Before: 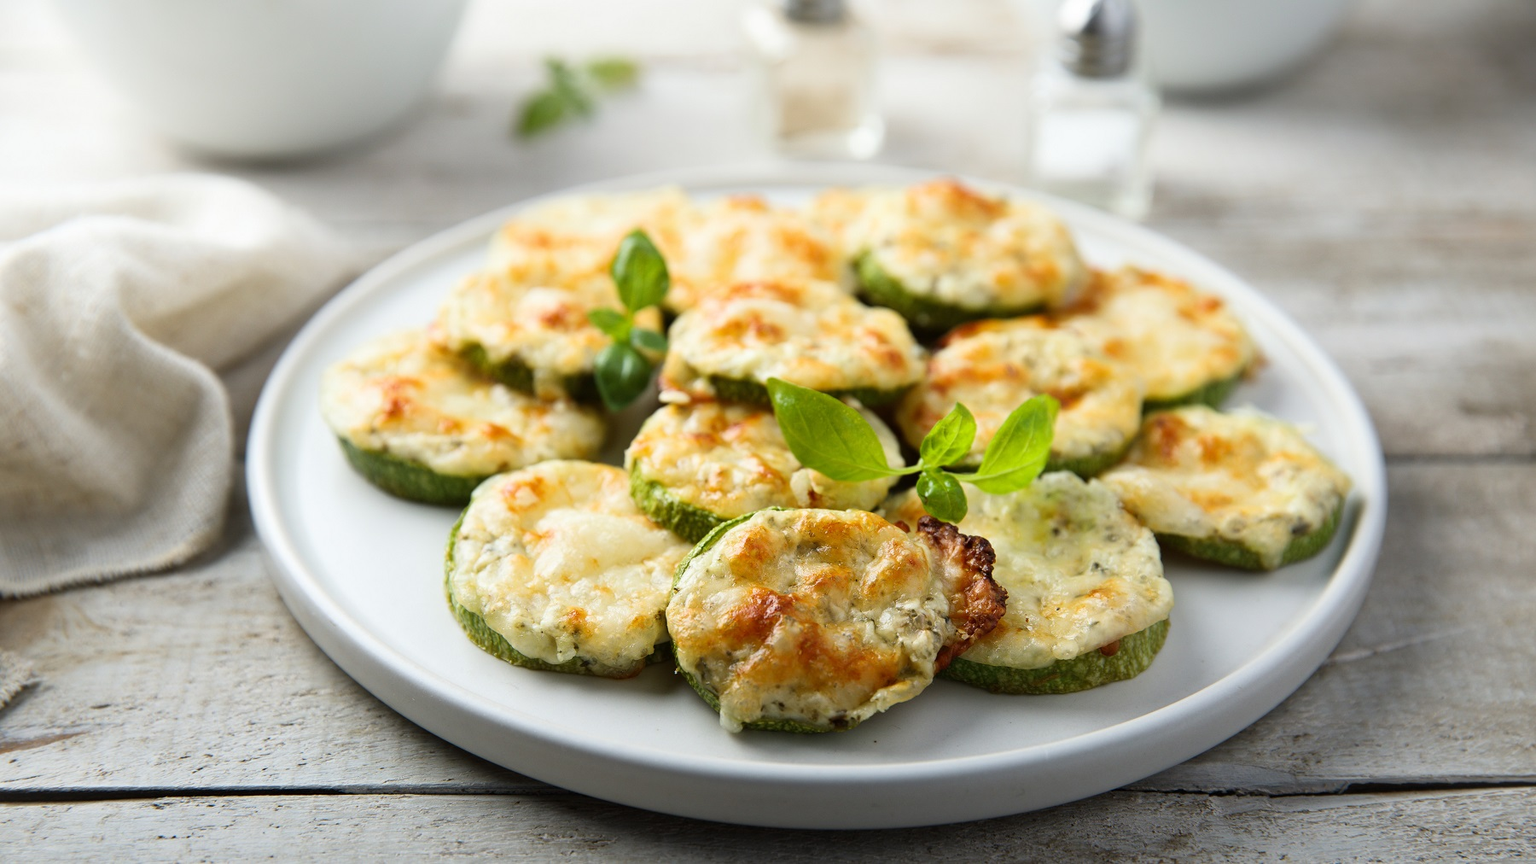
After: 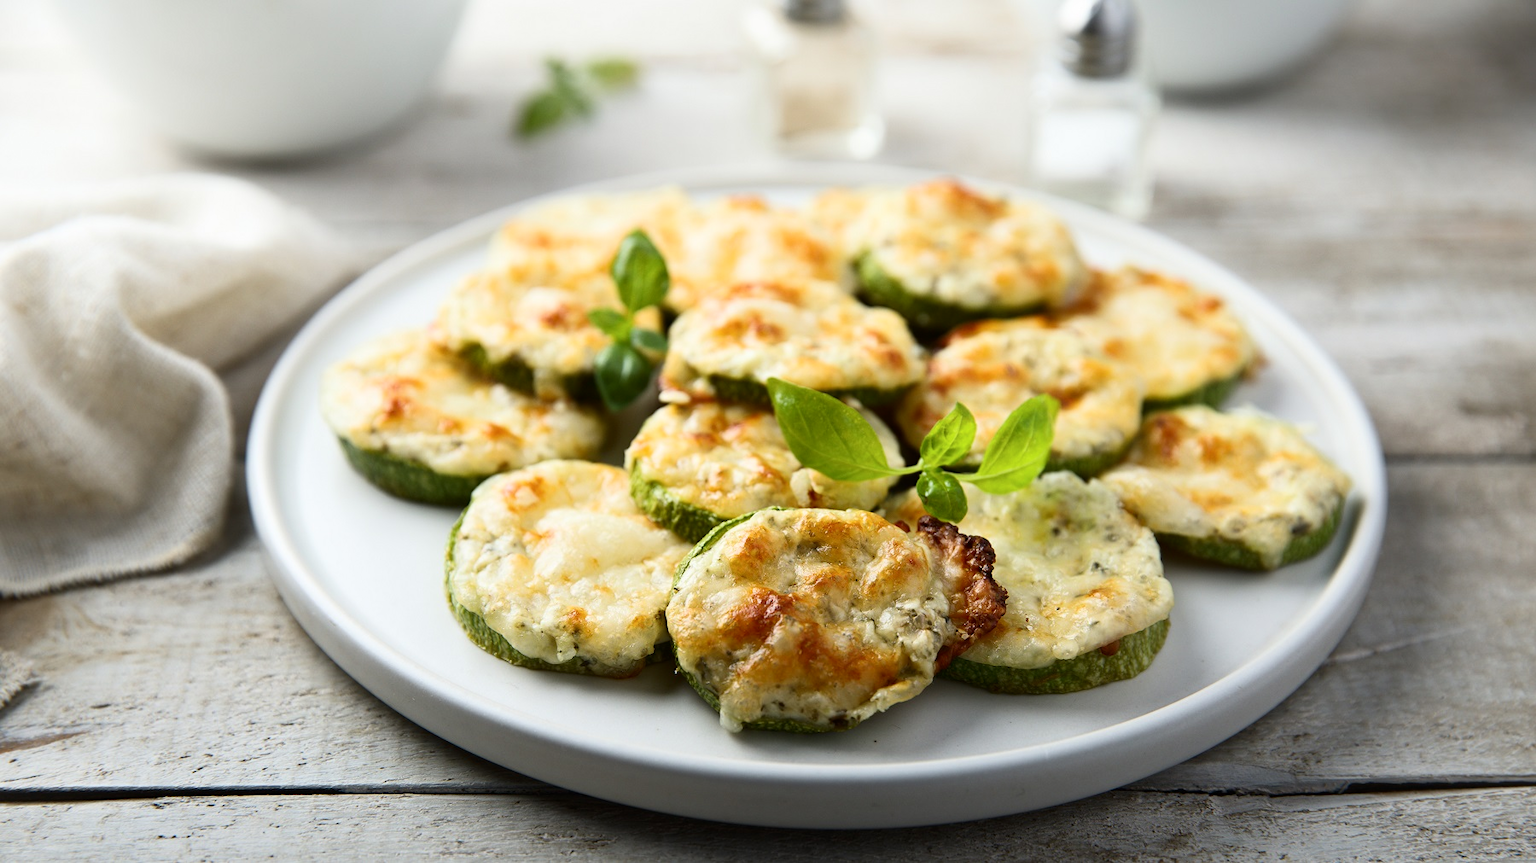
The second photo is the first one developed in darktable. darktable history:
tone equalizer: on, module defaults
base curve: curves: ch0 [(0, 0) (0.303, 0.277) (1, 1)]
contrast brightness saturation: contrast 0.14
